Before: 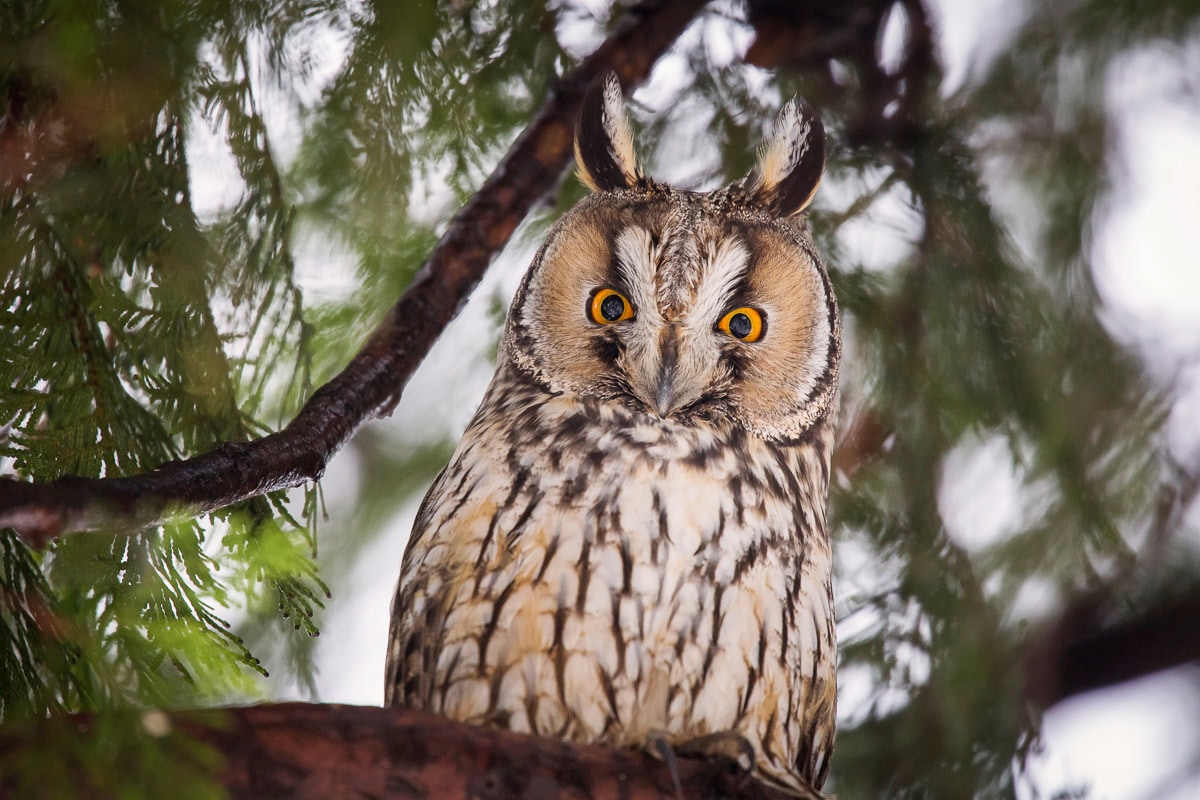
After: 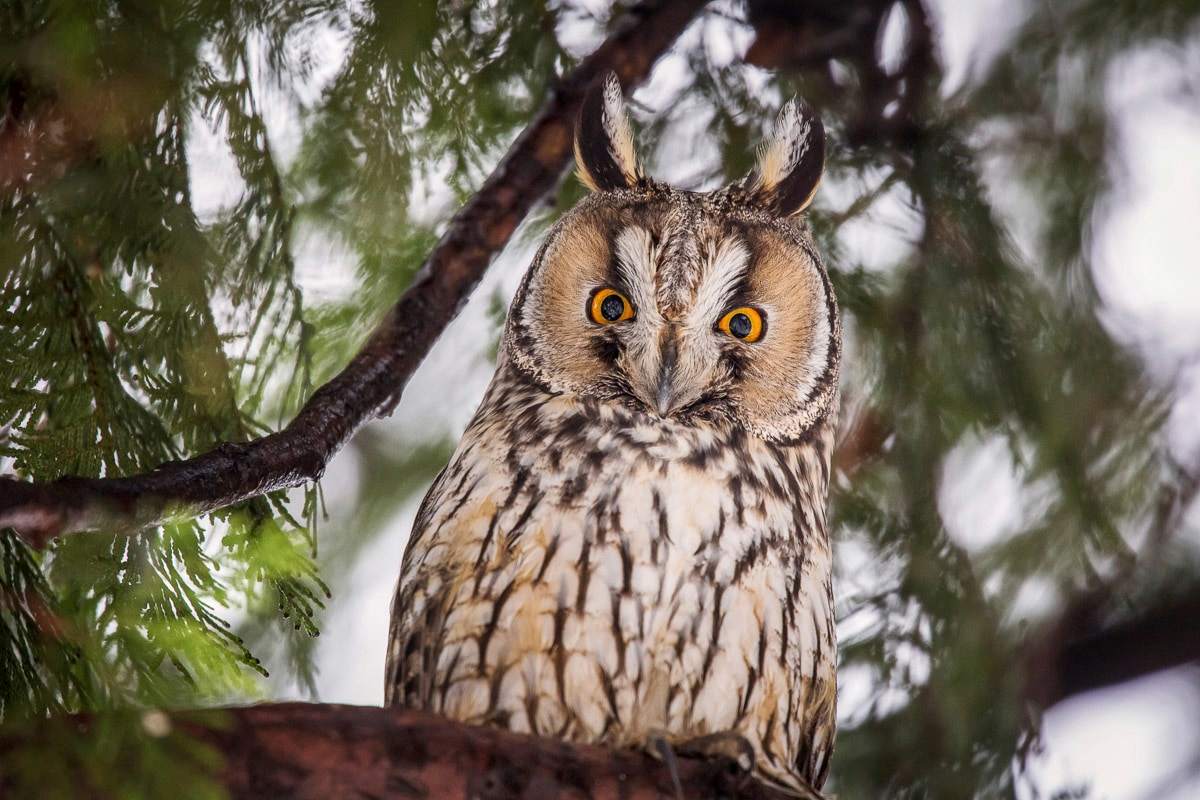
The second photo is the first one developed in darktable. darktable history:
local contrast: on, module defaults
exposure: exposure -0.064 EV, compensate highlight preservation false
